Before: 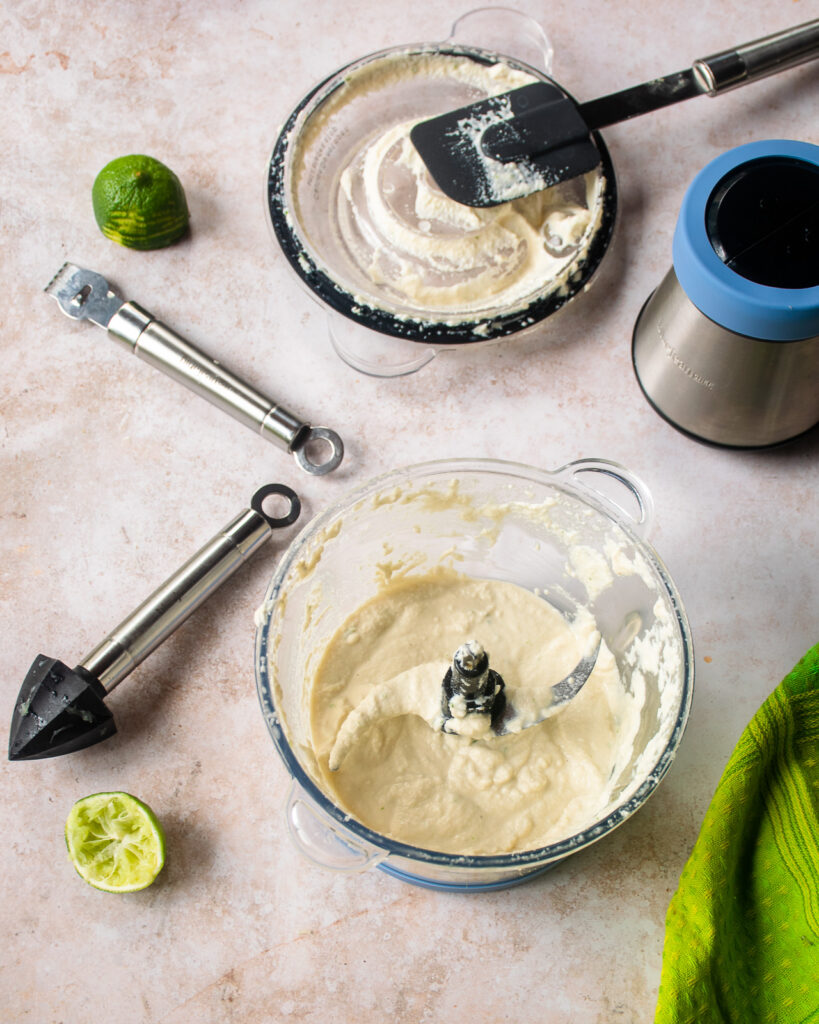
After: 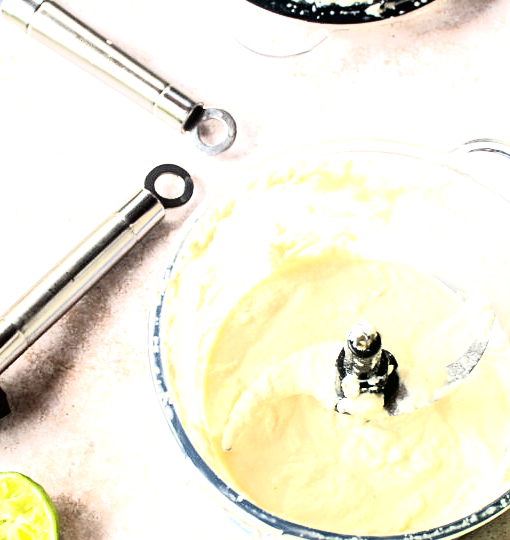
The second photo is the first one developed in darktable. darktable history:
tone equalizer: -8 EV -1.11 EV, -7 EV -1.02 EV, -6 EV -0.862 EV, -5 EV -0.584 EV, -3 EV 0.568 EV, -2 EV 0.862 EV, -1 EV 1 EV, +0 EV 1.08 EV
tone curve: curves: ch0 [(0.016, 0.011) (0.084, 0.026) (0.469, 0.508) (0.721, 0.862) (1, 1)], color space Lab, independent channels, preserve colors none
sharpen: amount 0.211
crop: left 13.112%, top 31.263%, right 24.506%, bottom 15.916%
